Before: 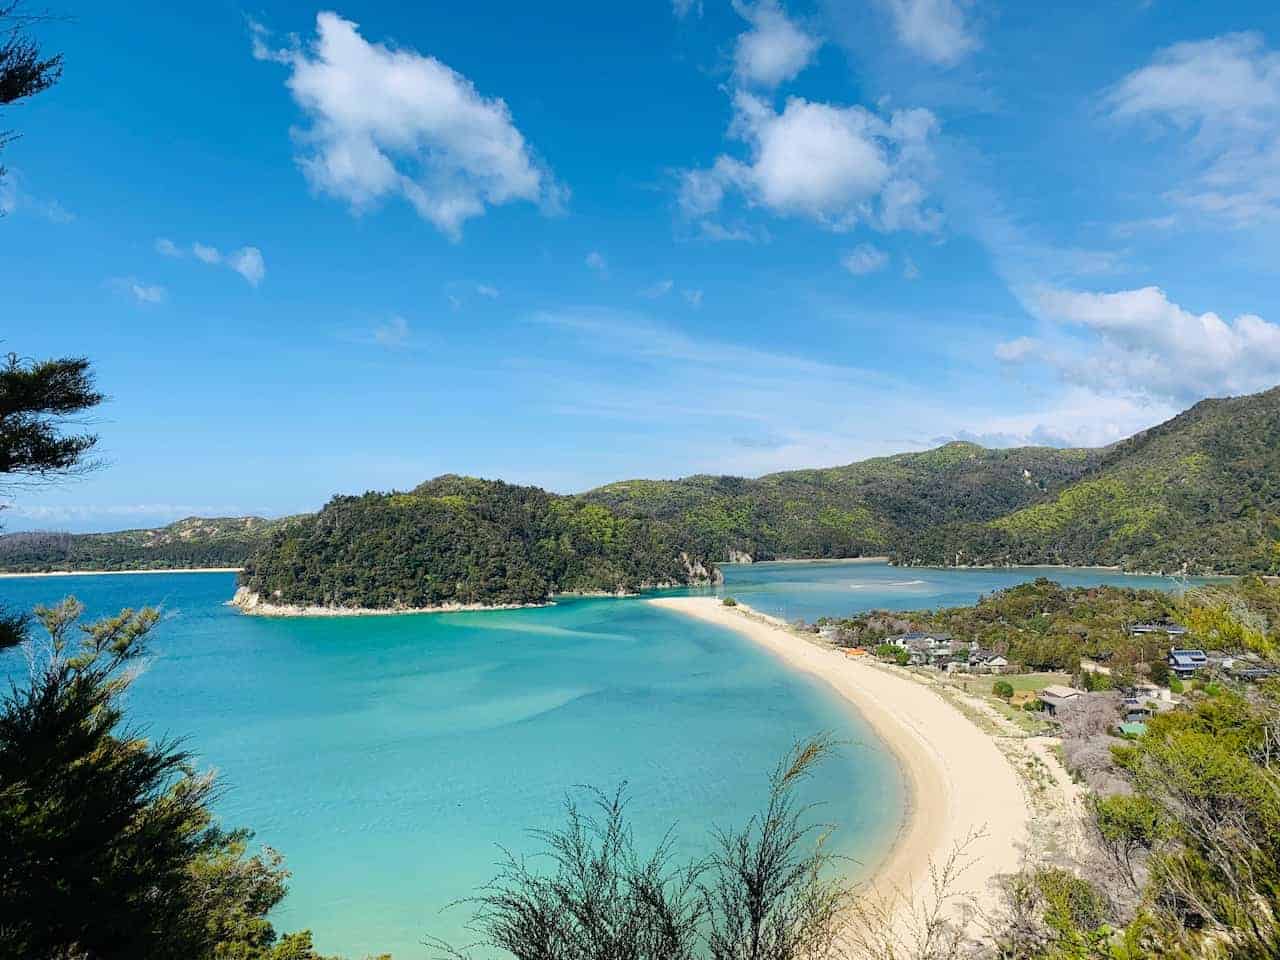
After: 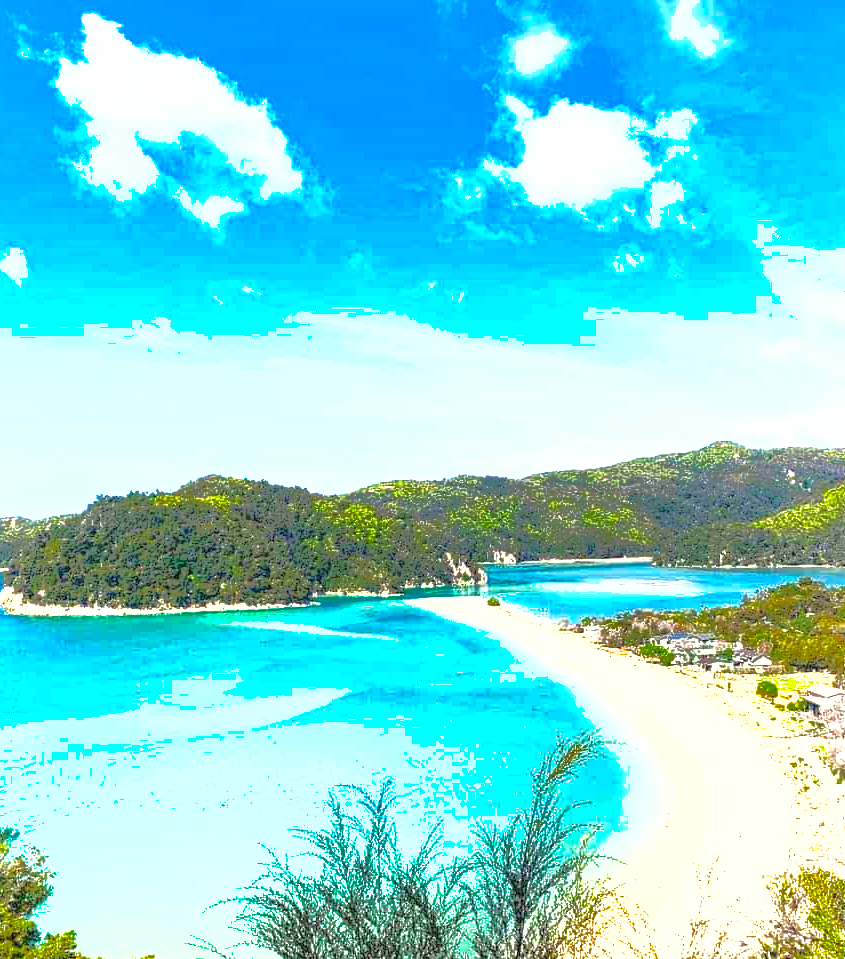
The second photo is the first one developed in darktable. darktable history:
crop and rotate: left 18.442%, right 15.508%
exposure: black level correction 0, exposure 1.5 EV, compensate exposure bias true, compensate highlight preservation false
shadows and highlights: highlights -60
color balance rgb: perceptual saturation grading › global saturation 25%, perceptual brilliance grading › mid-tones 10%, perceptual brilliance grading › shadows 15%, global vibrance 20%
local contrast: on, module defaults
